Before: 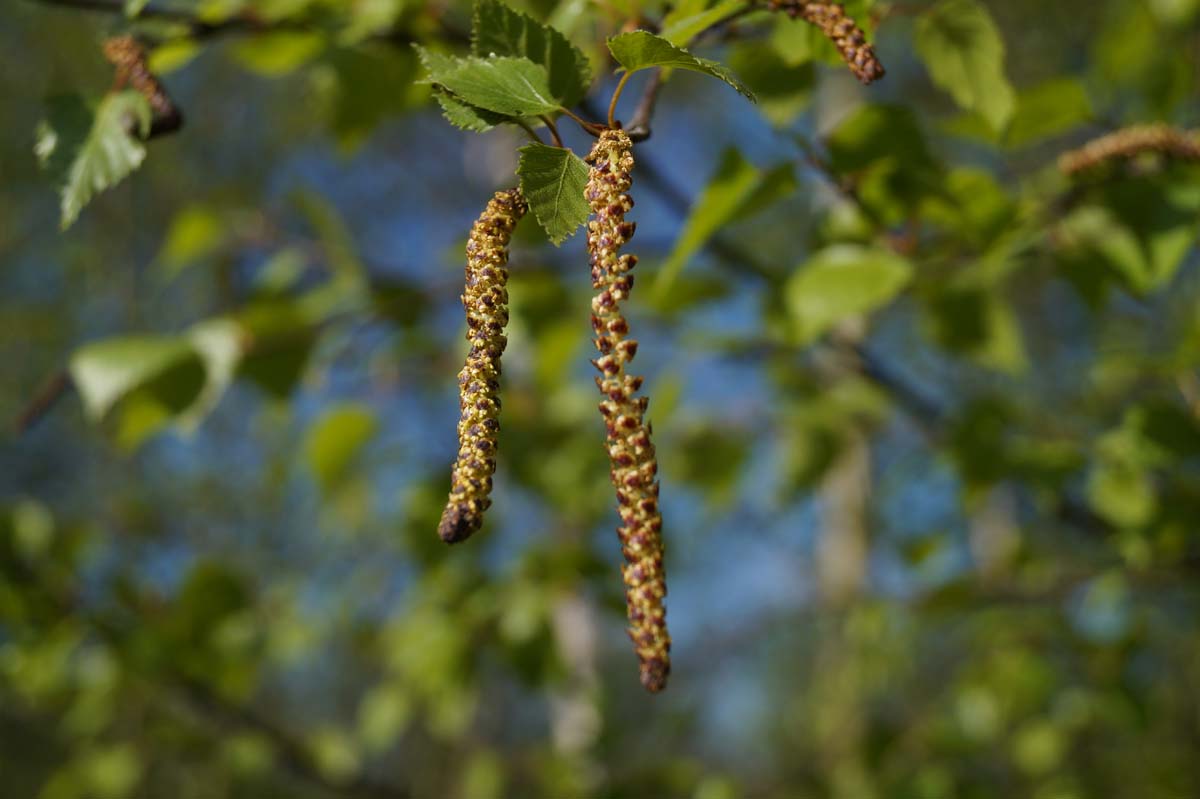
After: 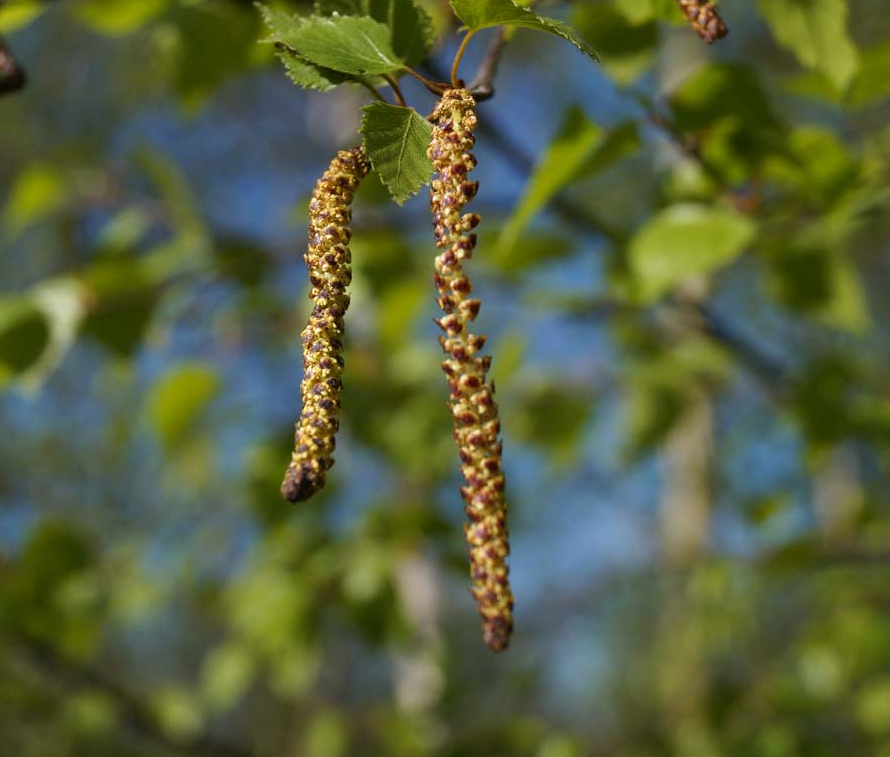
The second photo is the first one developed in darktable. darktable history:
crop and rotate: left 13.15%, top 5.251%, right 12.609%
rotate and perspective: automatic cropping original format, crop left 0, crop top 0
exposure: exposure 0.2 EV, compensate highlight preservation false
